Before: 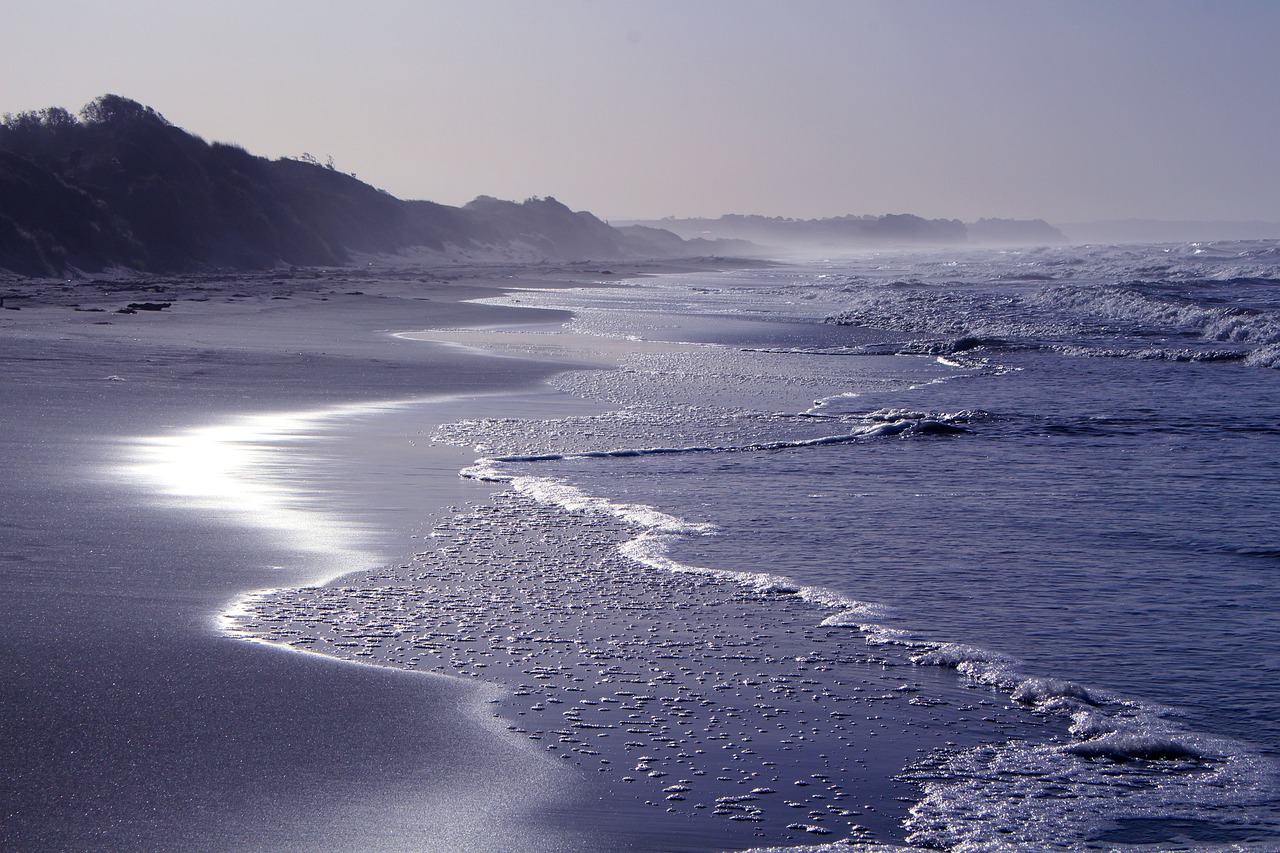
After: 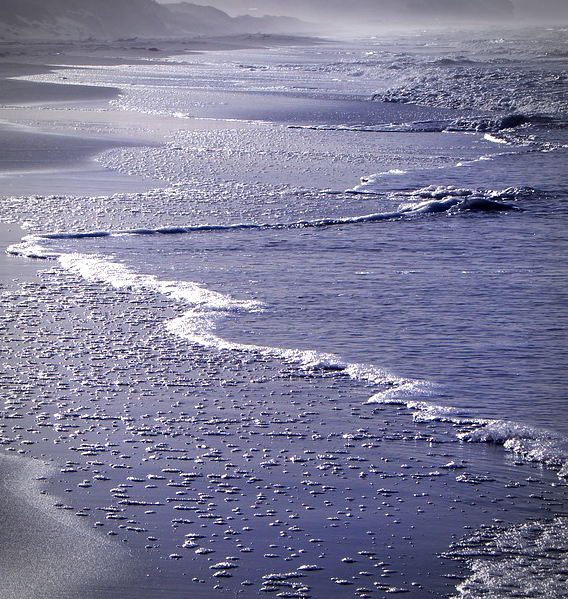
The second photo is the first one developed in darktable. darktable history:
vignetting: automatic ratio true
exposure: black level correction 0.001, exposure 0.5 EV, compensate exposure bias true, compensate highlight preservation false
crop: left 35.432%, top 26.233%, right 20.145%, bottom 3.432%
